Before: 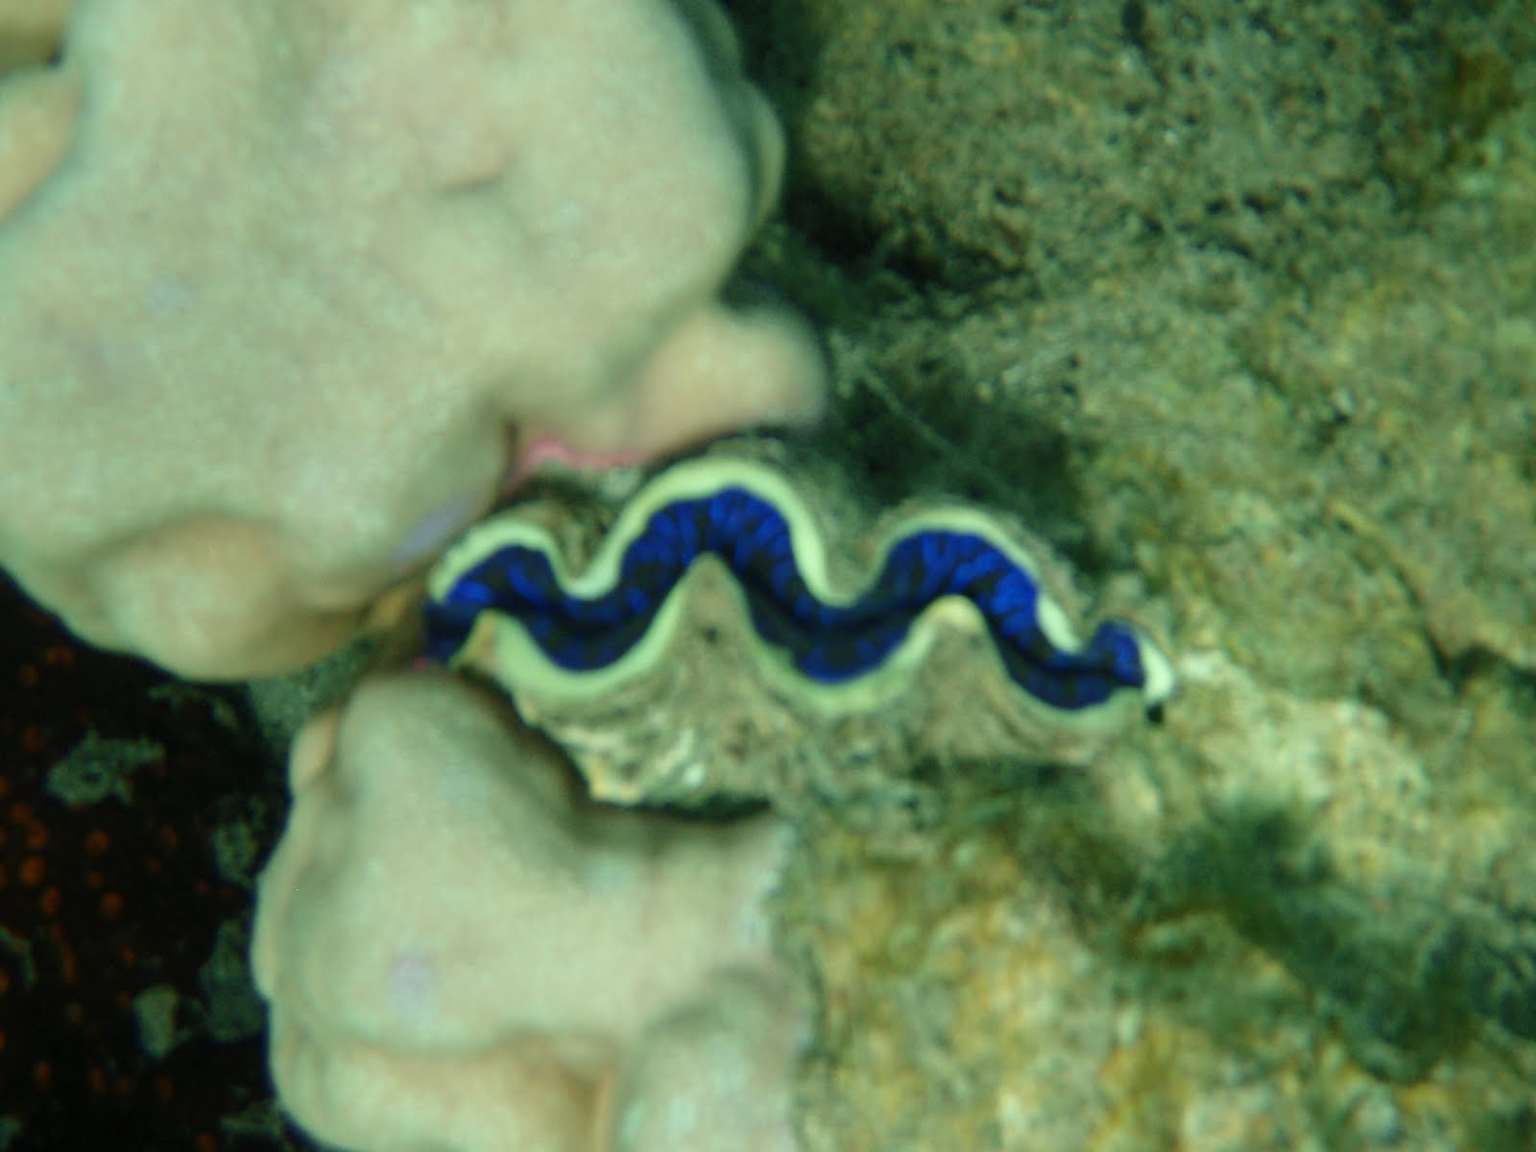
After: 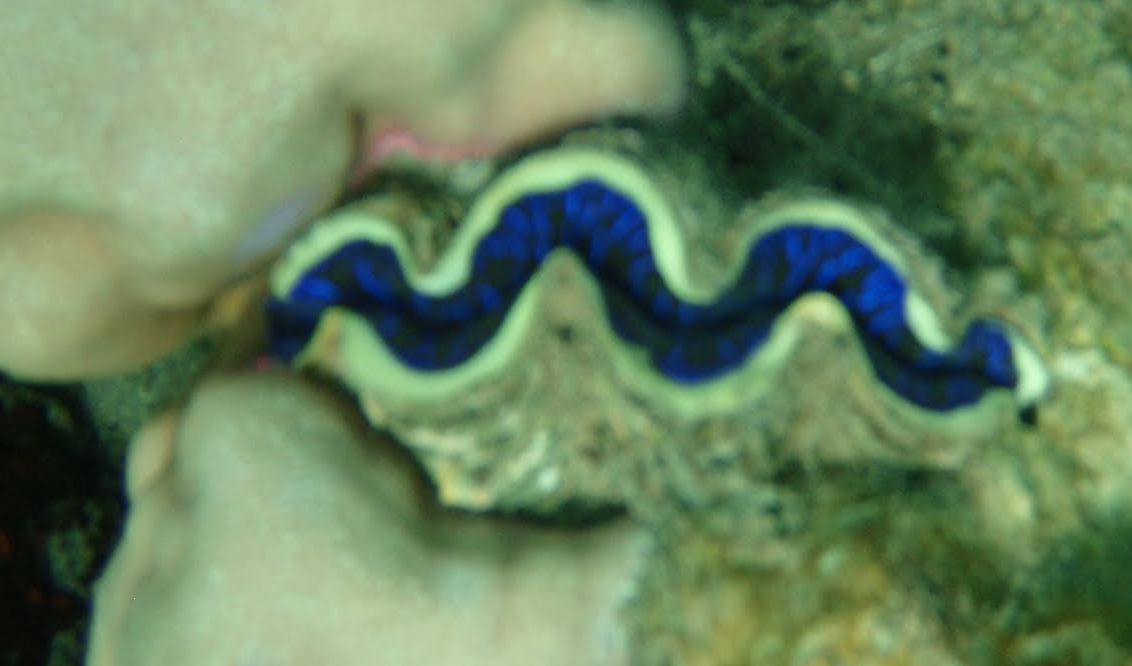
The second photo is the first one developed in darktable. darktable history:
crop: left 10.988%, top 27.414%, right 18.251%, bottom 17.073%
